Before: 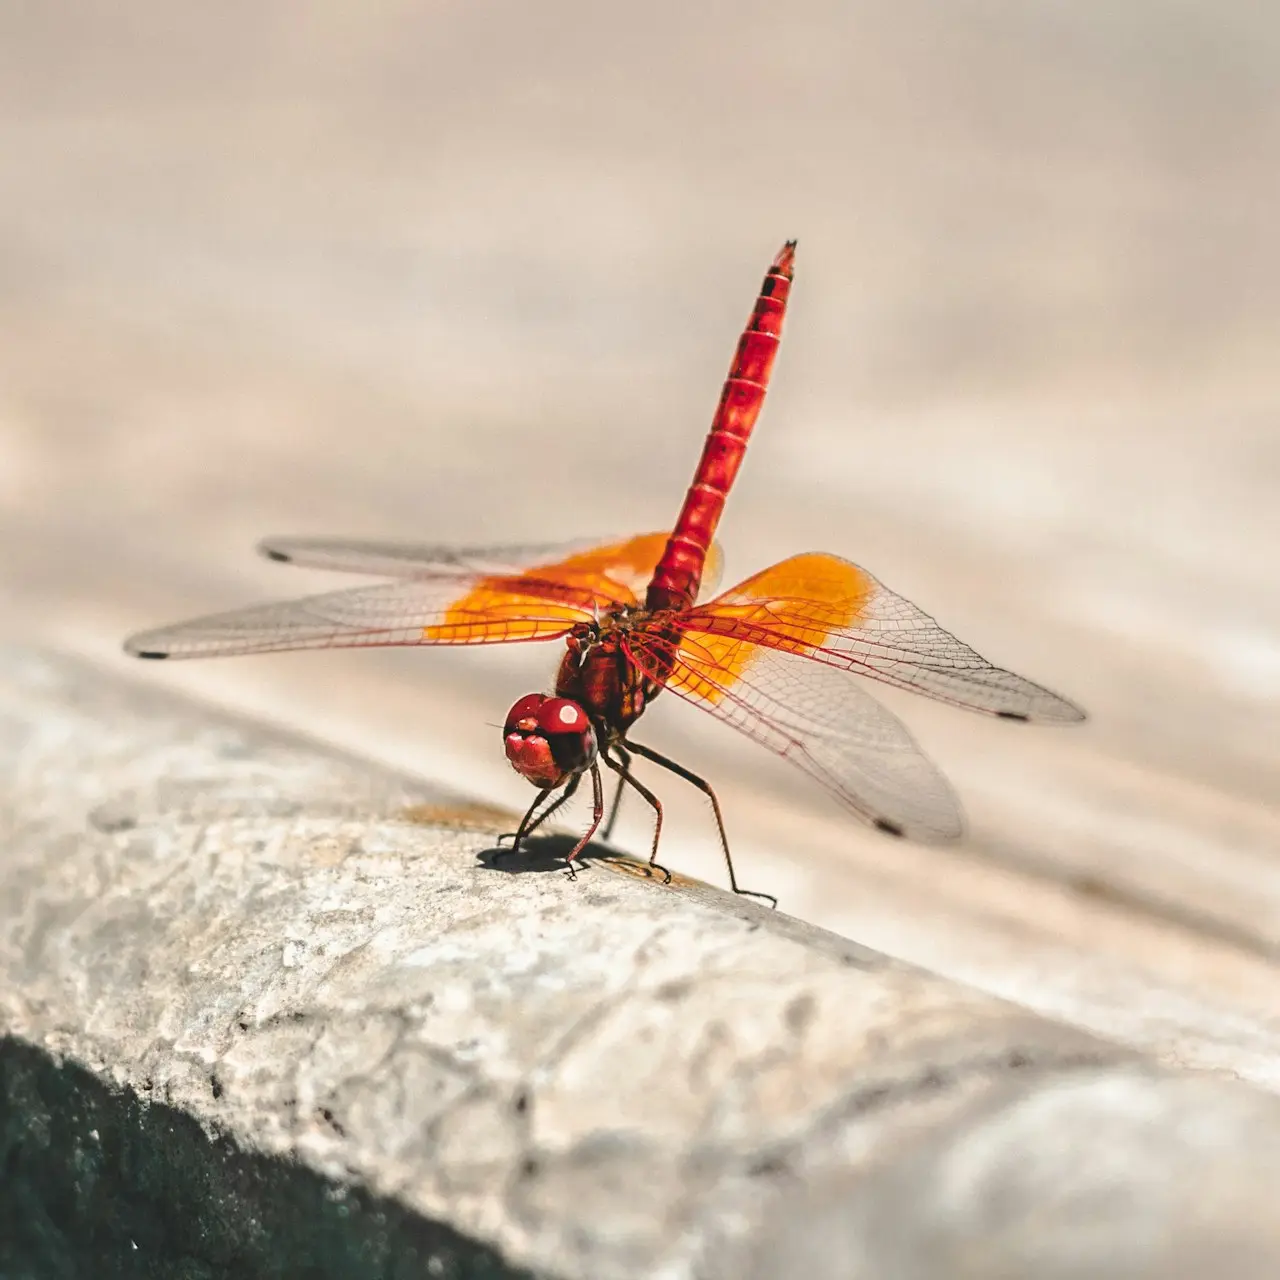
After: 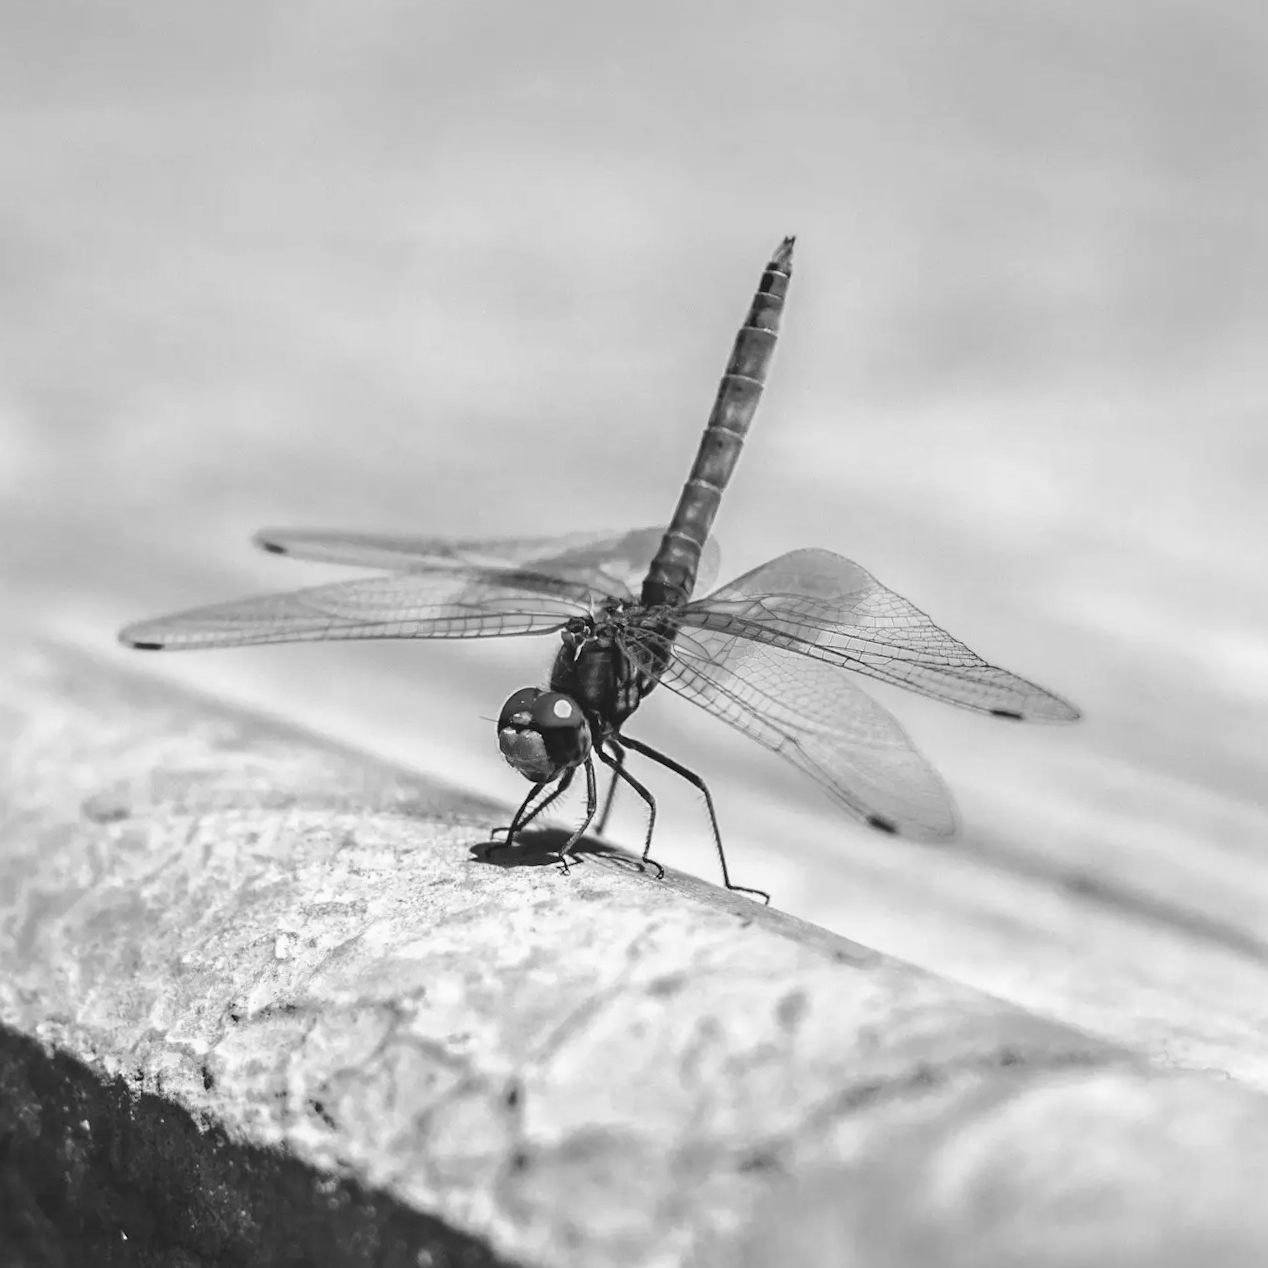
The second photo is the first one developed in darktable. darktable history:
color balance rgb: perceptual saturation grading › global saturation 20%, perceptual saturation grading › highlights -25%, perceptual saturation grading › shadows 25%
monochrome: on, module defaults
crop and rotate: angle -0.5°
